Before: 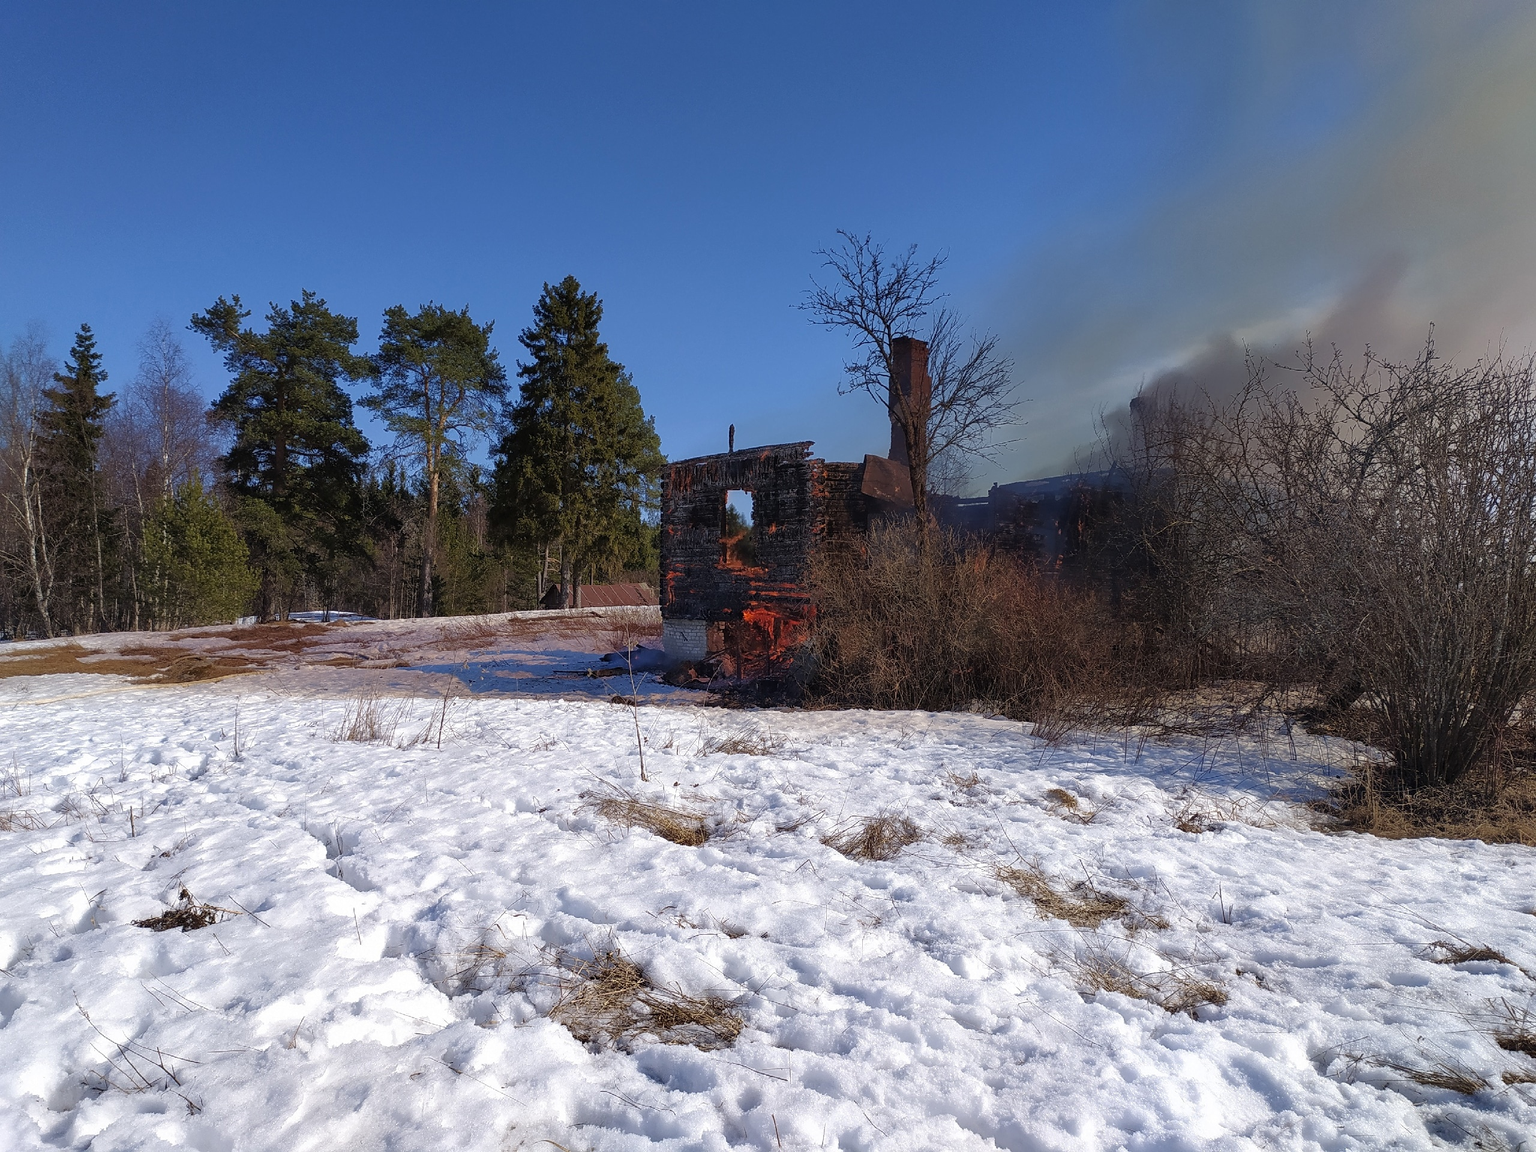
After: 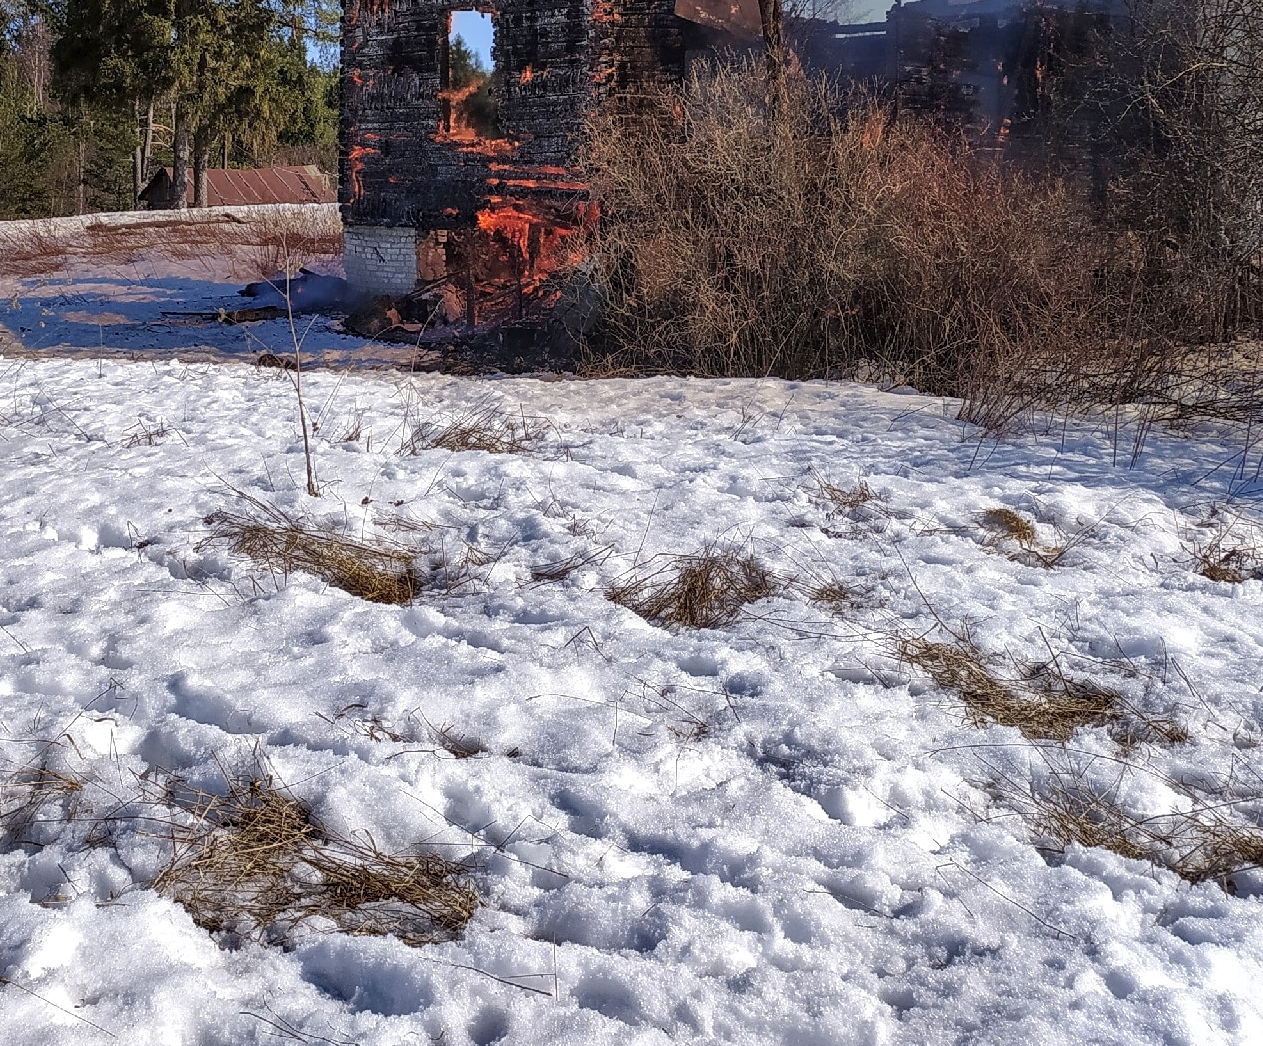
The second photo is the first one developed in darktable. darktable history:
local contrast: on, module defaults
tone equalizer: -8 EV 0.04 EV
shadows and highlights: soften with gaussian
crop: left 29.756%, top 41.999%, right 20.884%, bottom 3.491%
